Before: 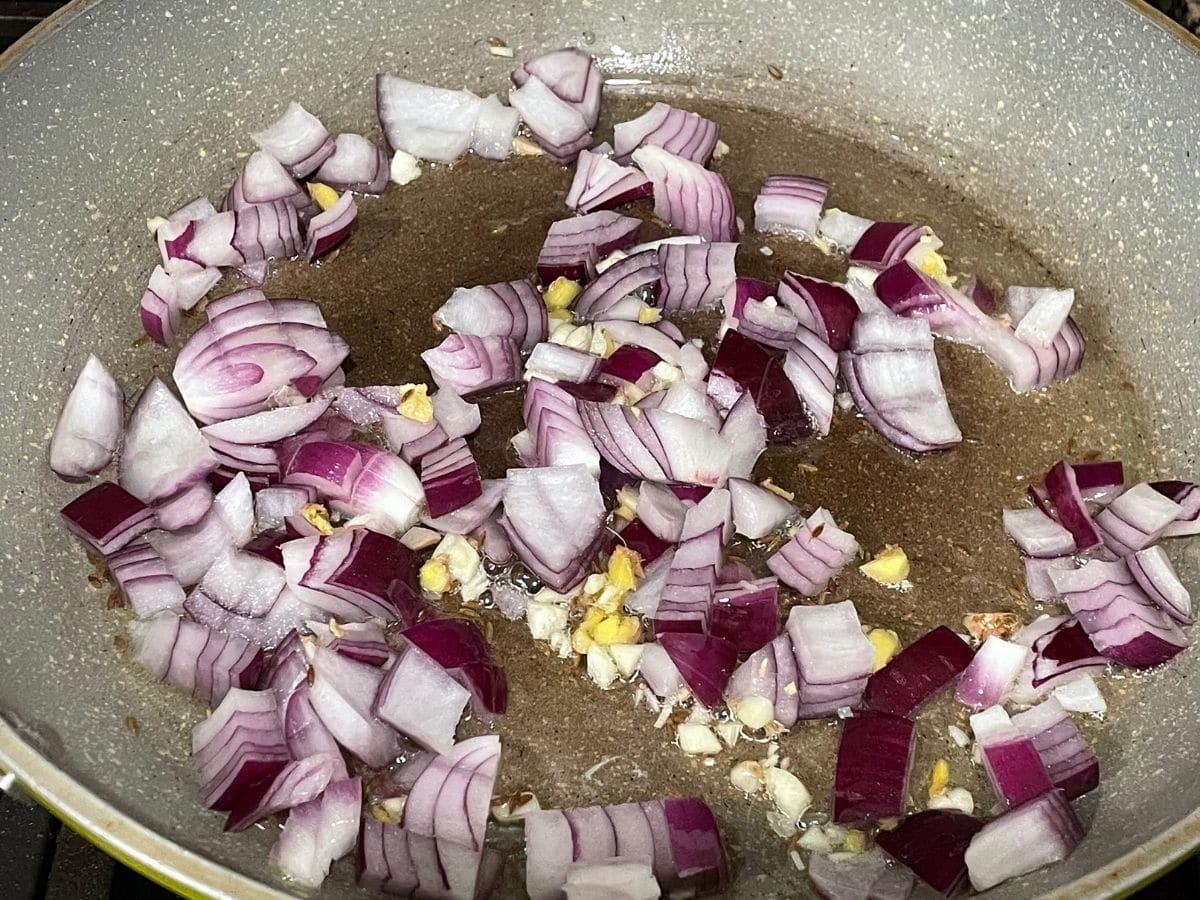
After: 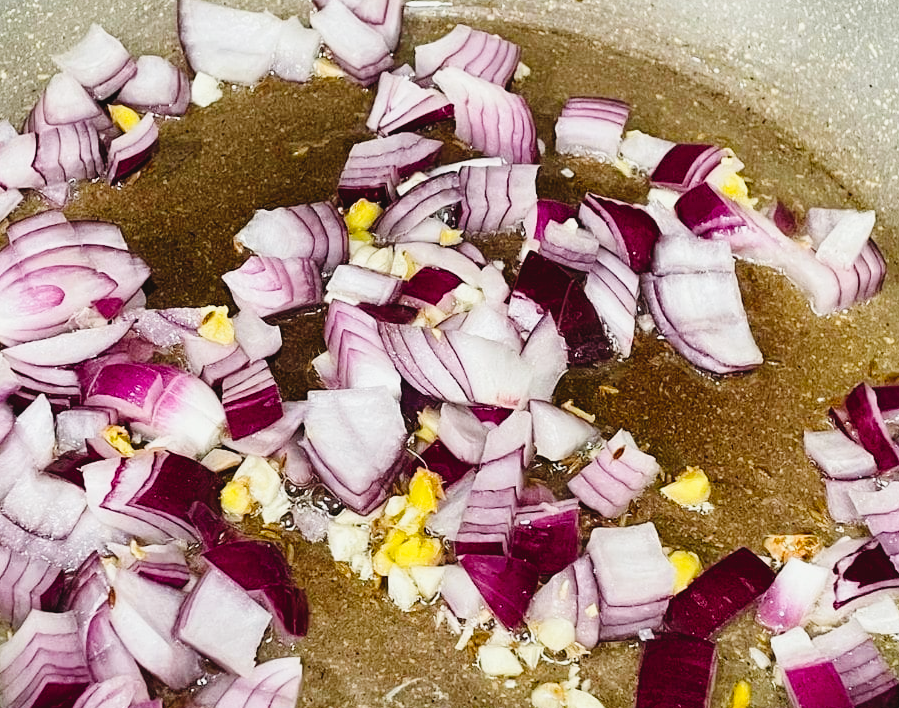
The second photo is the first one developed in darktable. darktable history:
crop: left 16.65%, top 8.775%, right 8.42%, bottom 12.541%
color balance rgb: perceptual saturation grading › global saturation 25%, global vibrance 20%
tone curve: curves: ch0 [(0, 0.037) (0.045, 0.055) (0.155, 0.138) (0.29, 0.325) (0.428, 0.513) (0.604, 0.71) (0.824, 0.882) (1, 0.965)]; ch1 [(0, 0) (0.339, 0.334) (0.445, 0.419) (0.476, 0.454) (0.498, 0.498) (0.53, 0.515) (0.557, 0.556) (0.609, 0.649) (0.716, 0.746) (1, 1)]; ch2 [(0, 0) (0.327, 0.318) (0.417, 0.426) (0.46, 0.453) (0.502, 0.5) (0.526, 0.52) (0.554, 0.541) (0.626, 0.65) (0.749, 0.746) (1, 1)], preserve colors none
